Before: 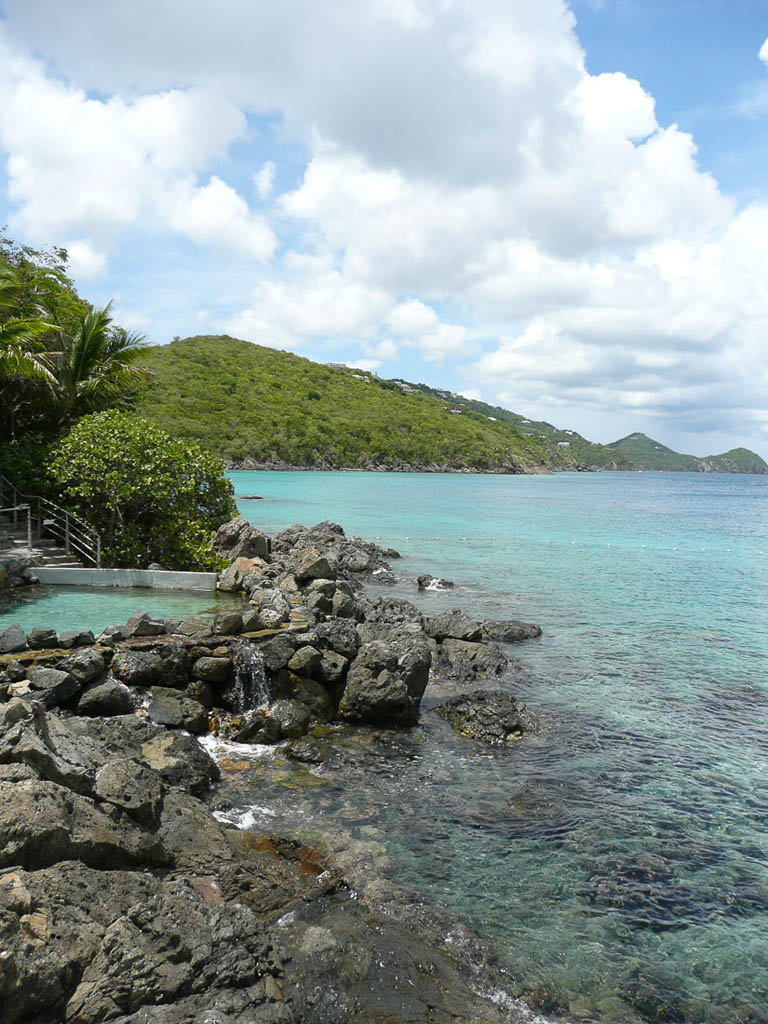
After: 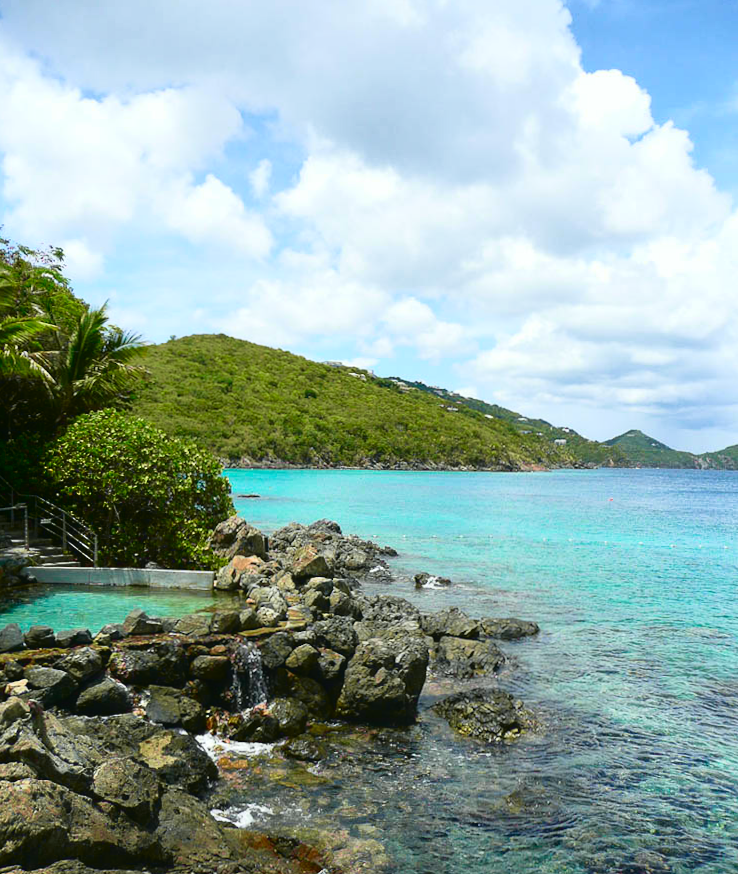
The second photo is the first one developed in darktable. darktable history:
velvia: on, module defaults
crop and rotate: angle 0.2°, left 0.275%, right 3.127%, bottom 14.18%
shadows and highlights: shadows -88.03, highlights -35.45, shadows color adjustment 99.15%, highlights color adjustment 0%, soften with gaussian
tone curve: curves: ch0 [(0.001, 0.034) (0.115, 0.093) (0.251, 0.232) (0.382, 0.397) (0.652, 0.719) (0.802, 0.876) (1, 0.998)]; ch1 [(0, 0) (0.384, 0.324) (0.472, 0.466) (0.504, 0.5) (0.517, 0.533) (0.547, 0.564) (0.582, 0.628) (0.657, 0.727) (1, 1)]; ch2 [(0, 0) (0.278, 0.232) (0.5, 0.5) (0.531, 0.552) (0.61, 0.653) (1, 1)], color space Lab, independent channels, preserve colors none
